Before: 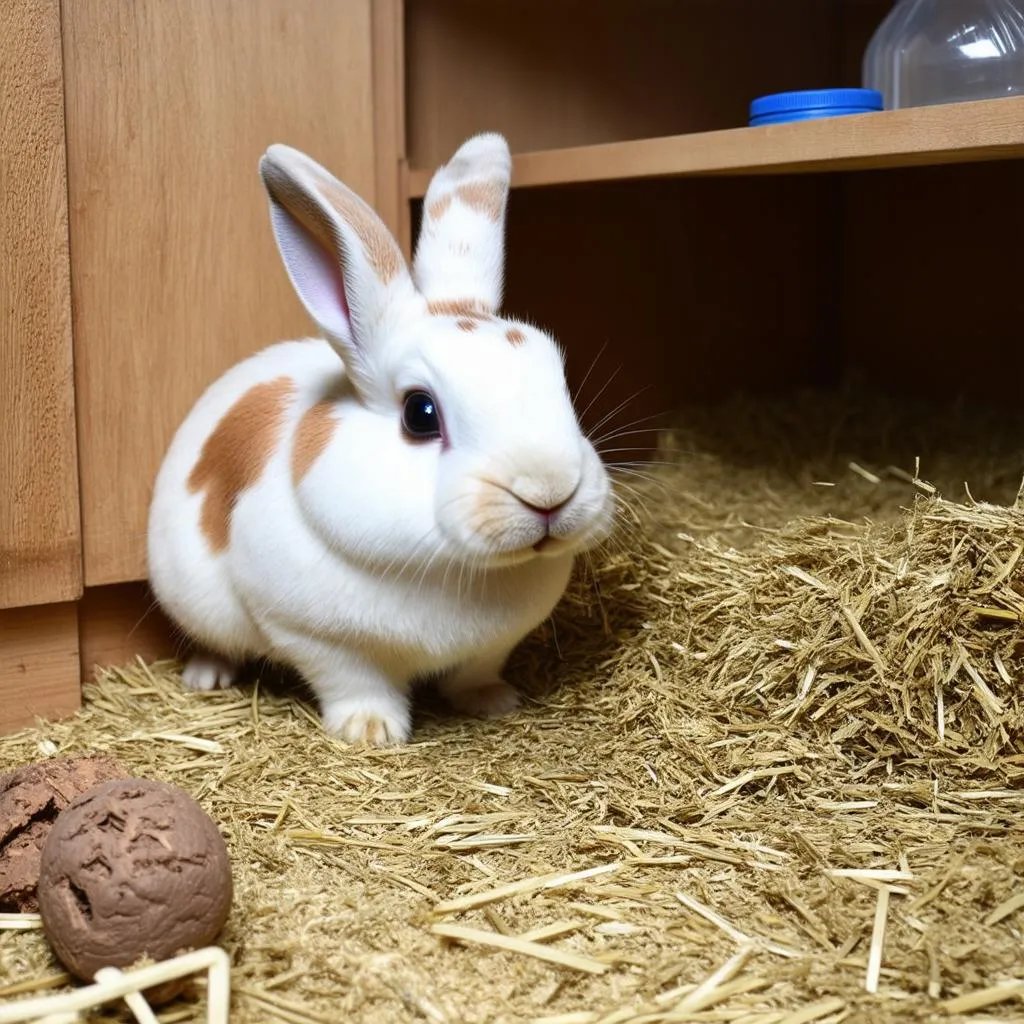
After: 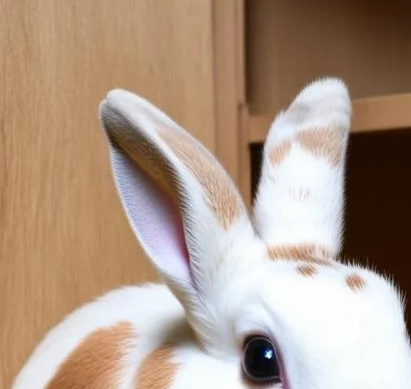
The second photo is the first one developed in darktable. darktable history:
crop: left 15.698%, top 5.463%, right 44.083%, bottom 56.493%
